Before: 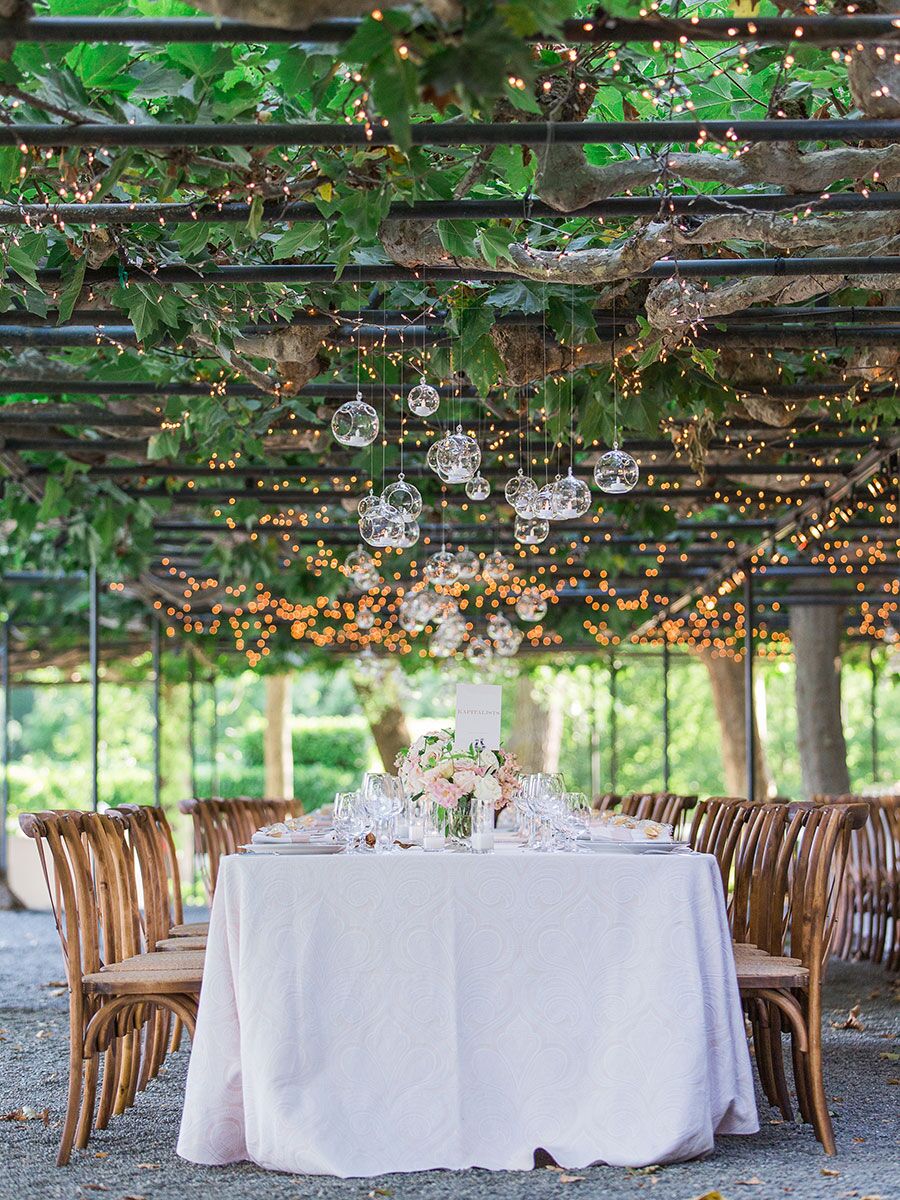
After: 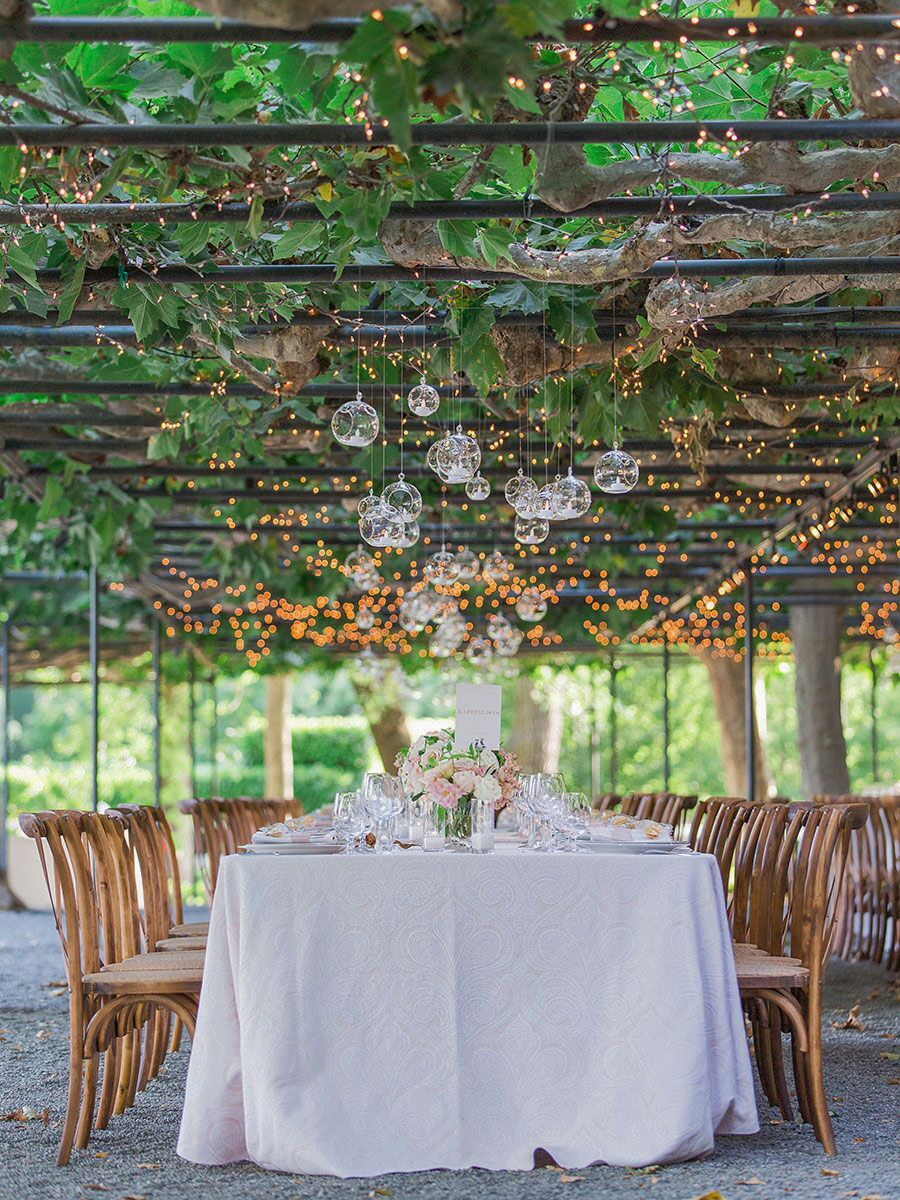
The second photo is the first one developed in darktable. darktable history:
exposure: exposure -0.04 EV, compensate highlight preservation false
shadows and highlights: on, module defaults
